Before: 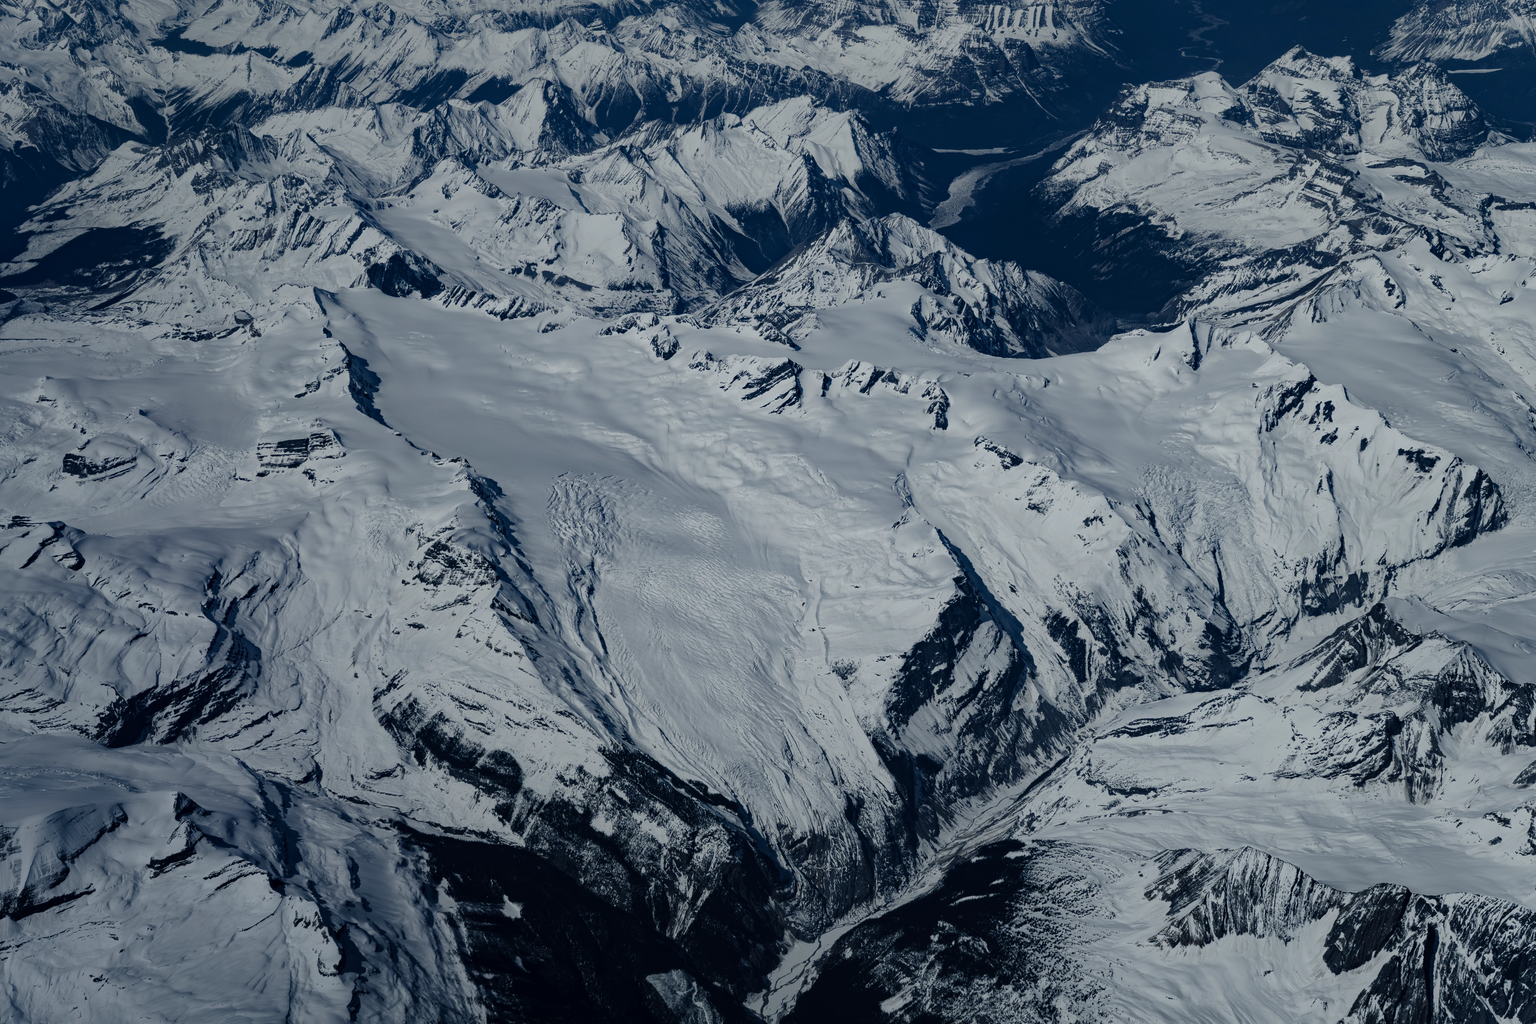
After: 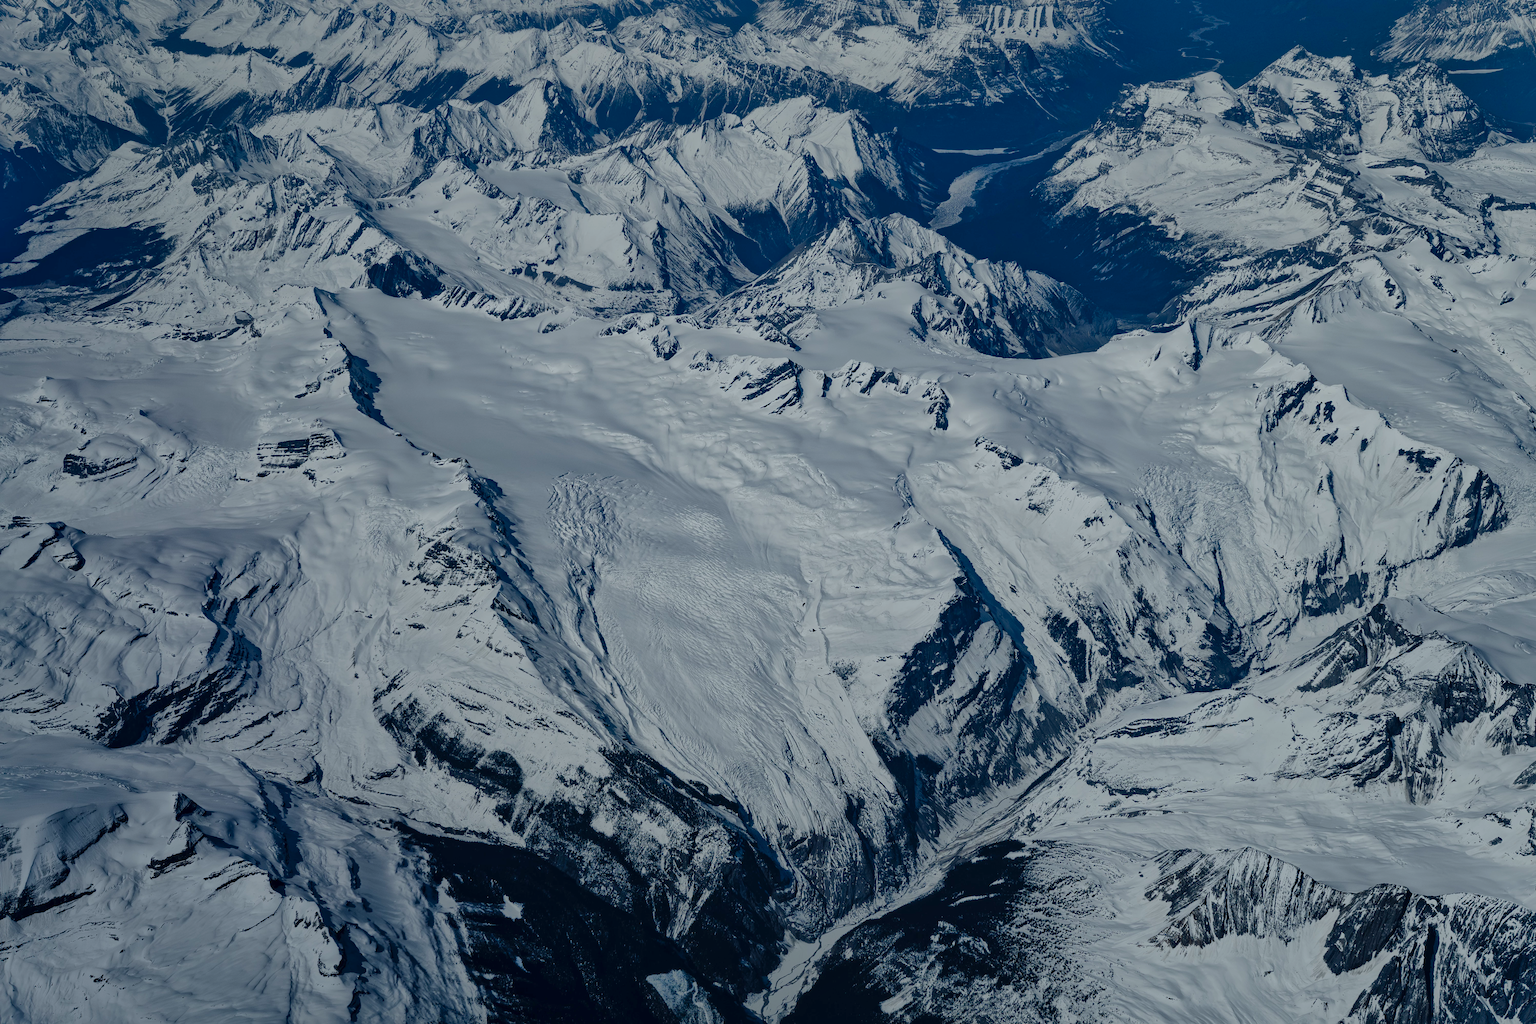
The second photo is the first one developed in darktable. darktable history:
shadows and highlights: on, module defaults
sharpen: radius 1.272, amount 0.305, threshold 0
